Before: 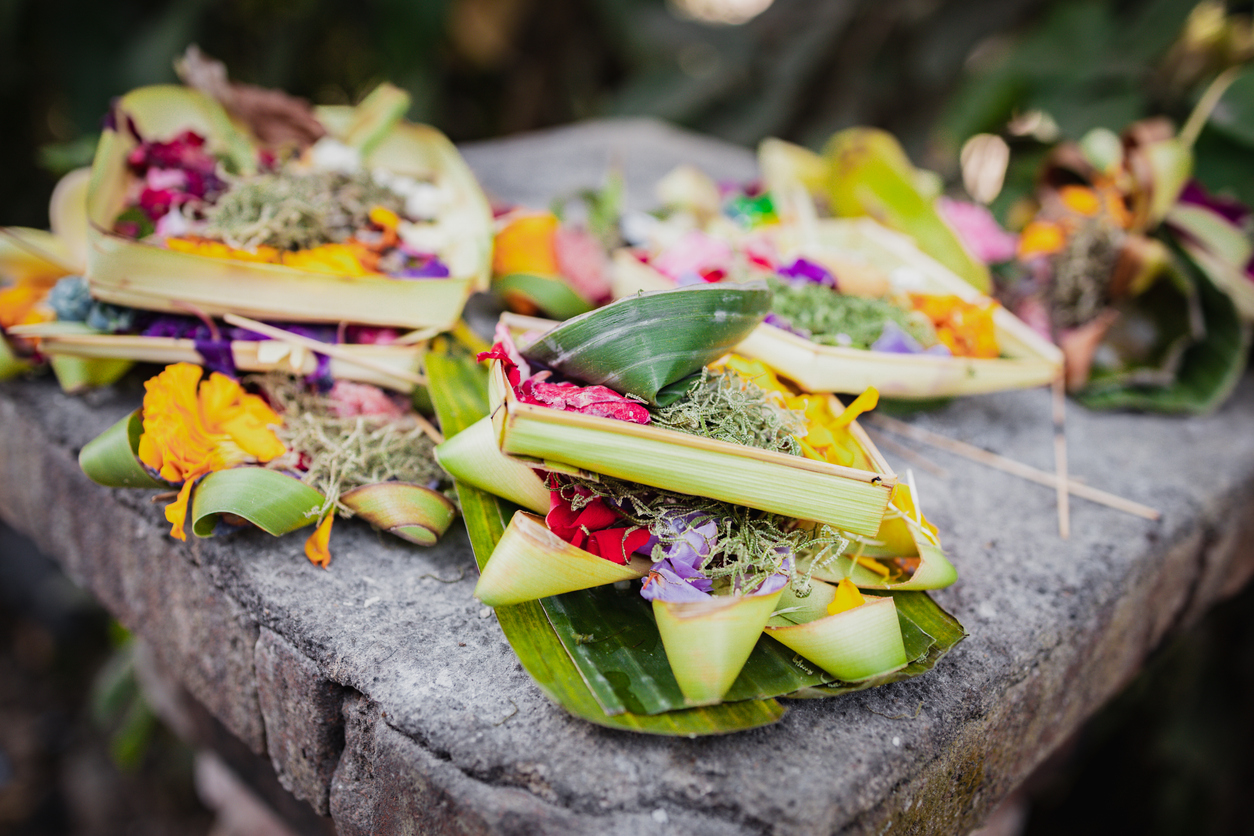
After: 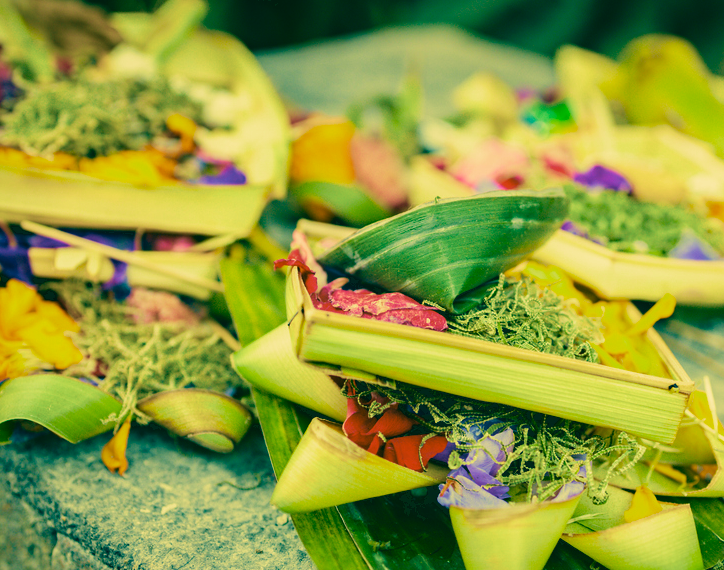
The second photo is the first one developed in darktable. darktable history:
crop: left 16.202%, top 11.208%, right 26.045%, bottom 20.557%
shadows and highlights: radius 264.75, soften with gaussian
velvia: strength 75%
color correction: highlights a* 1.83, highlights b* 34.02, shadows a* -36.68, shadows b* -5.48
